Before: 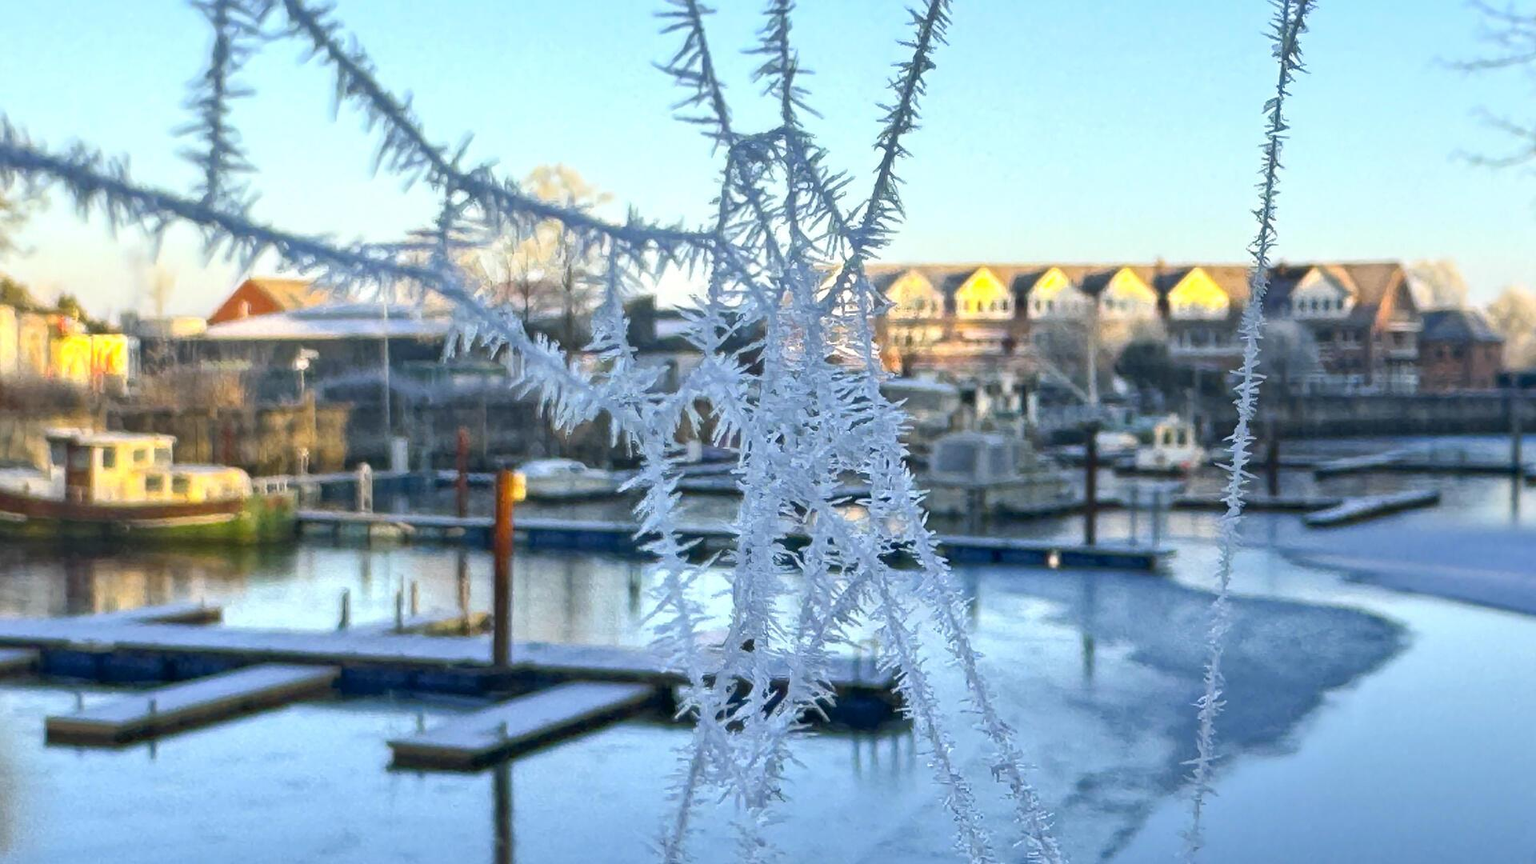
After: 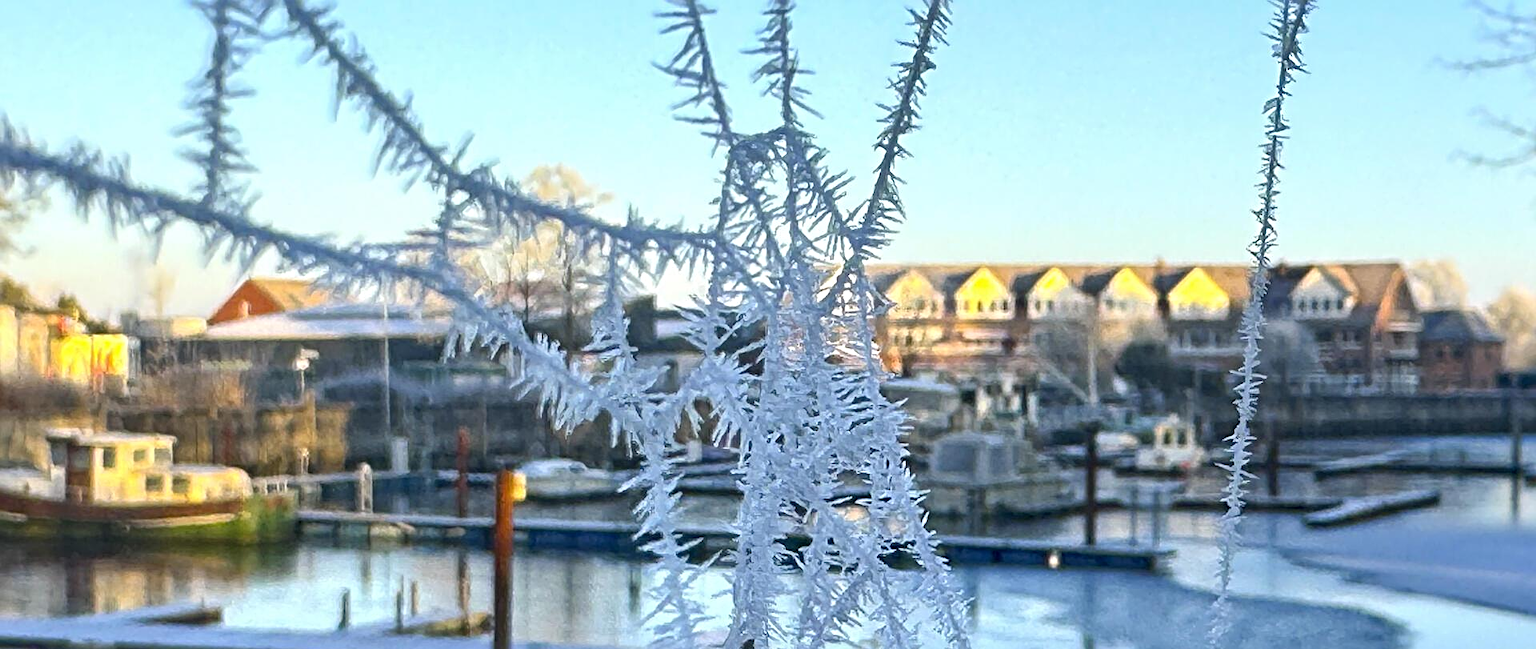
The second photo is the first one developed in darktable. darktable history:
crop: bottom 24.773%
sharpen: radius 3.96
